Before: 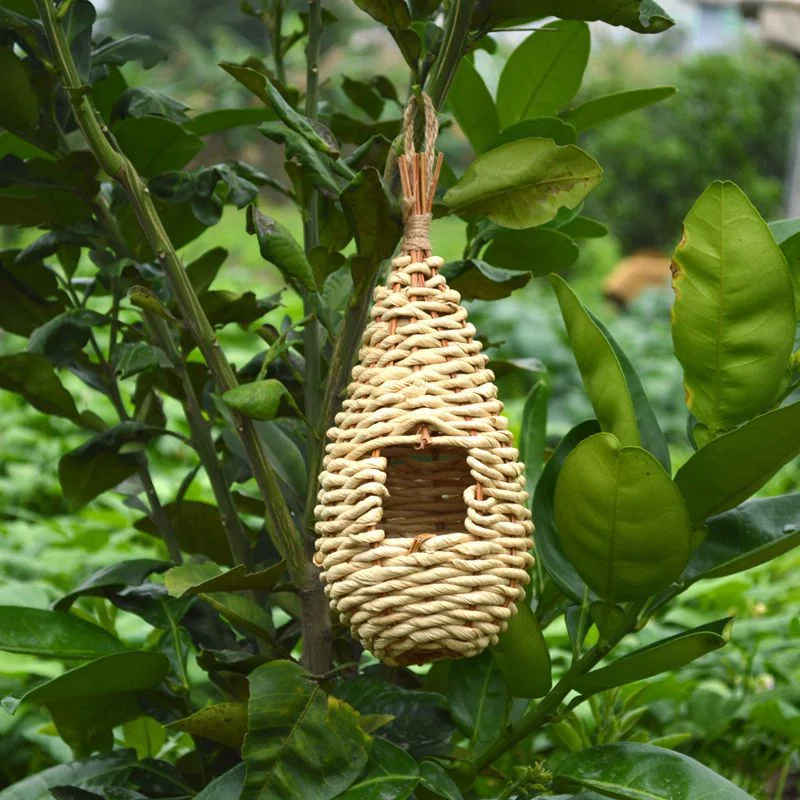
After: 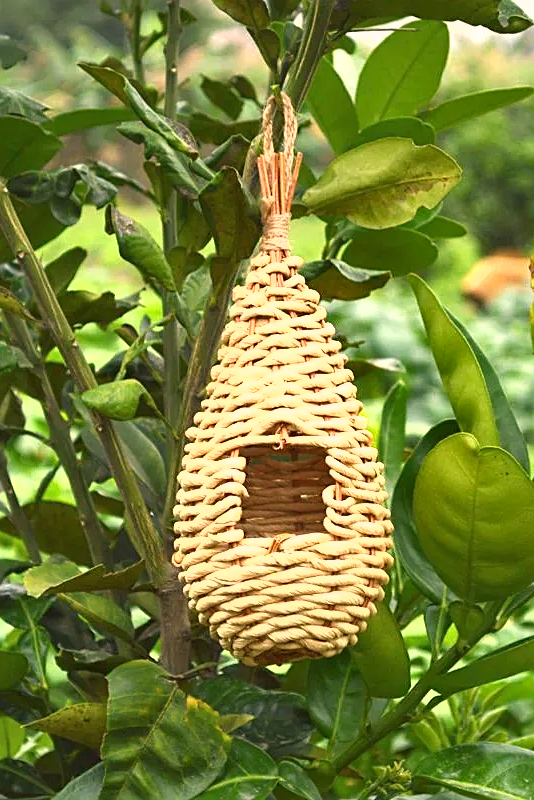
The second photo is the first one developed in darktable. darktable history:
sharpen: on, module defaults
white balance: red 1.127, blue 0.943
exposure: black level correction 0, exposure 0.9 EV, compensate highlight preservation false
shadows and highlights: low approximation 0.01, soften with gaussian
crop and rotate: left 17.732%, right 15.423%
